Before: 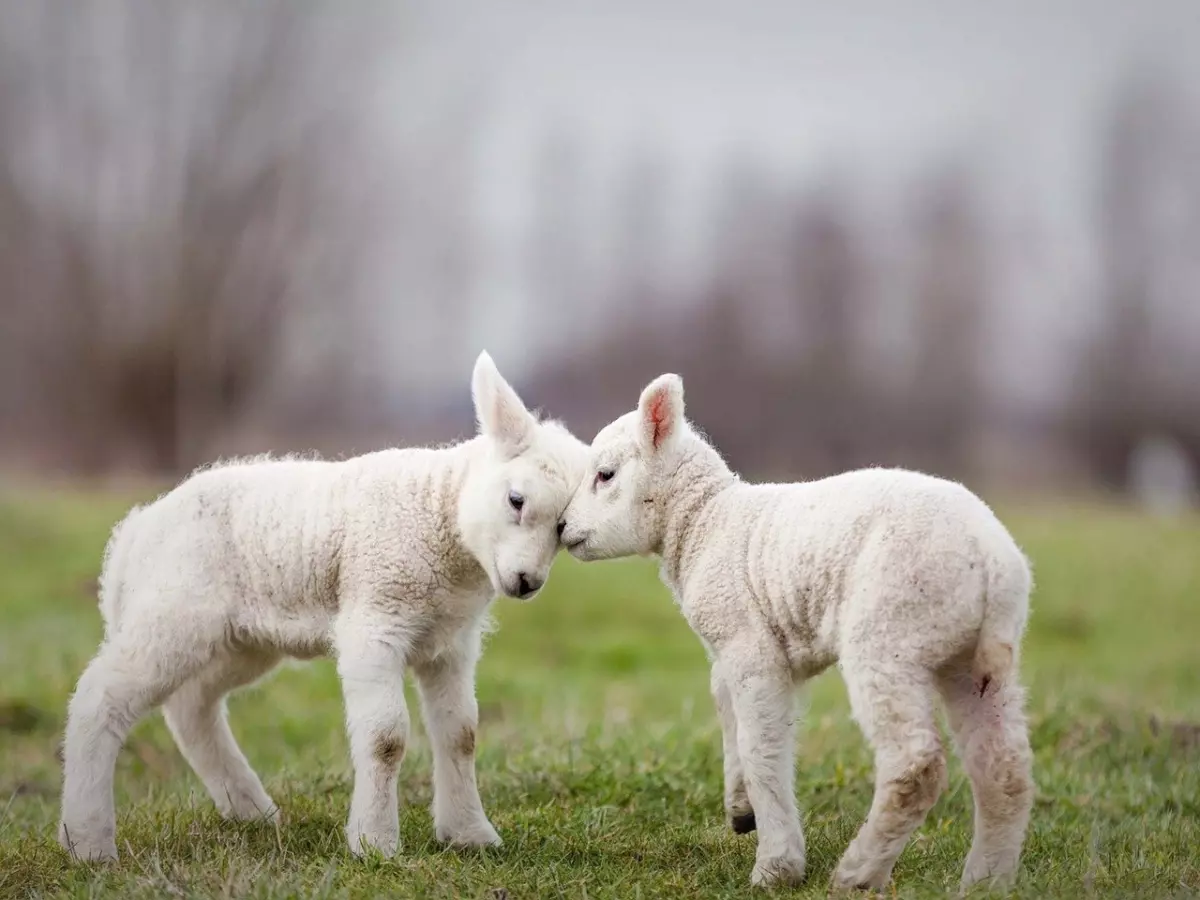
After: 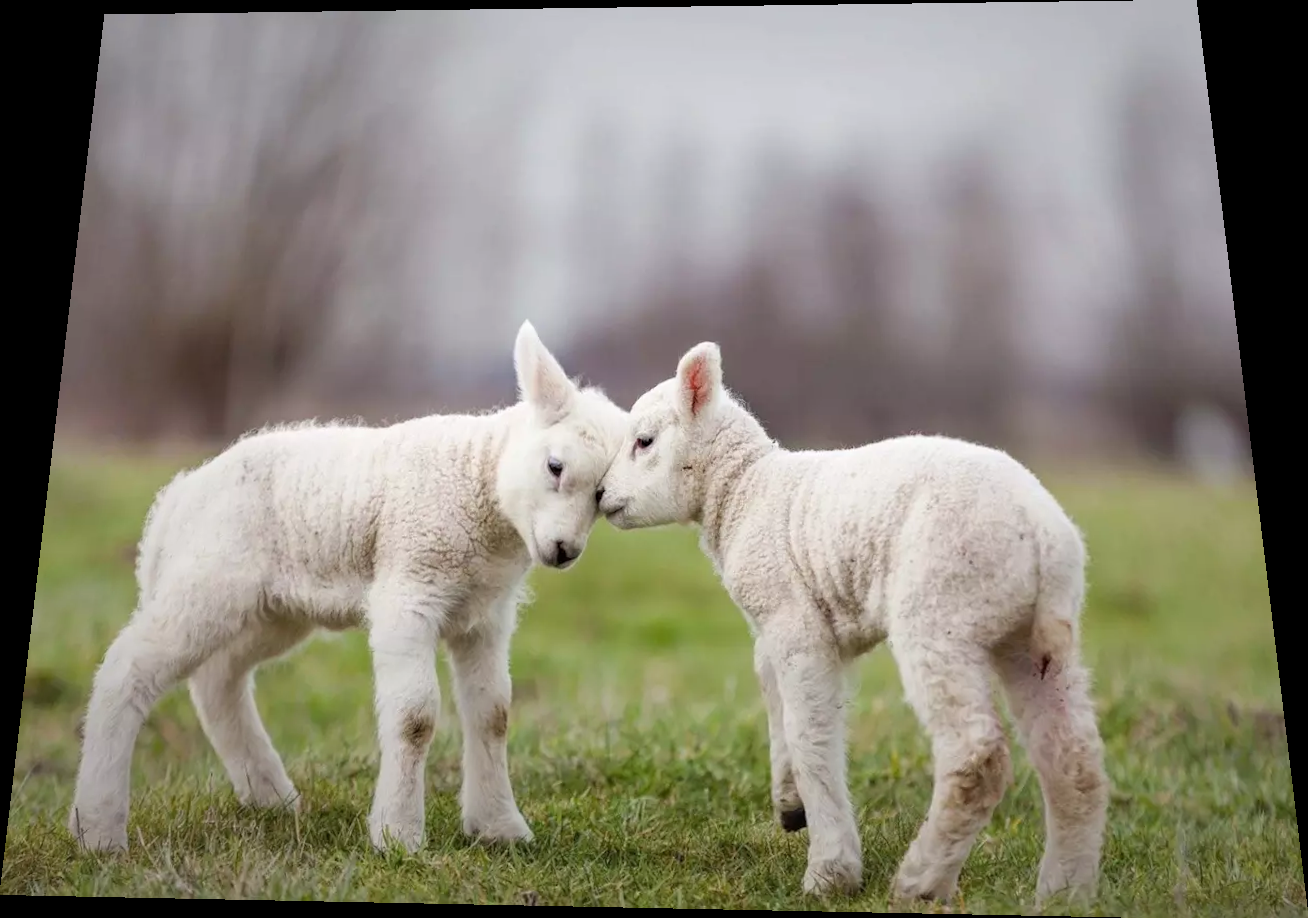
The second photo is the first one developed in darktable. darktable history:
crop: top 0.05%, bottom 0.098%
rotate and perspective: rotation 0.128°, lens shift (vertical) -0.181, lens shift (horizontal) -0.044, shear 0.001, automatic cropping off
